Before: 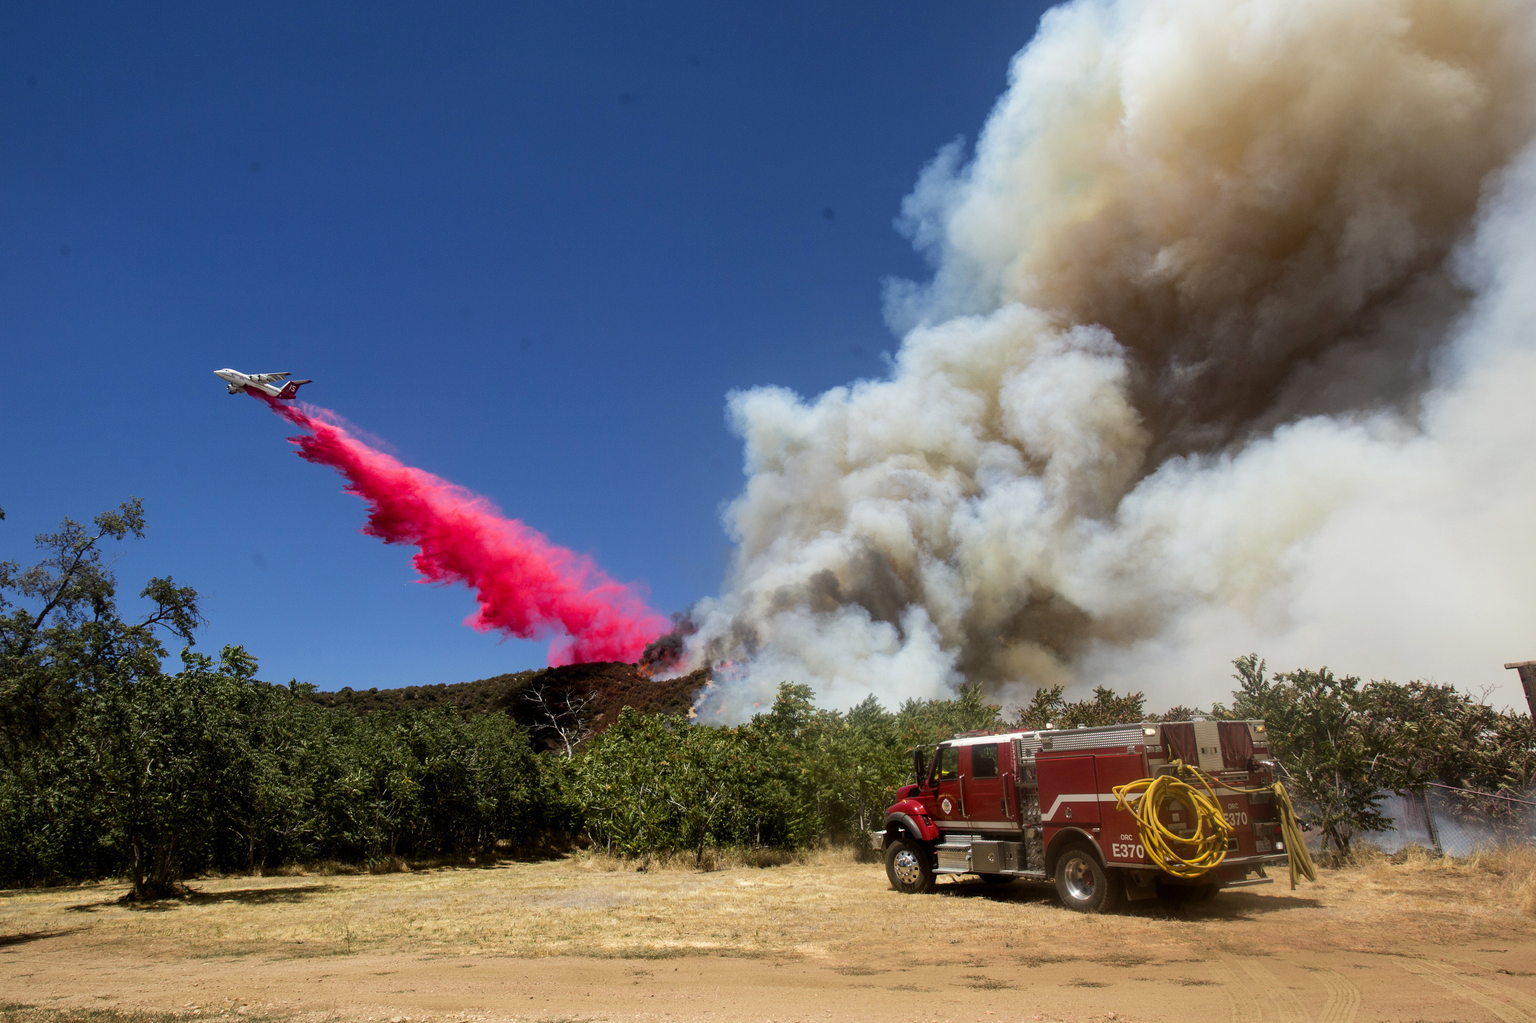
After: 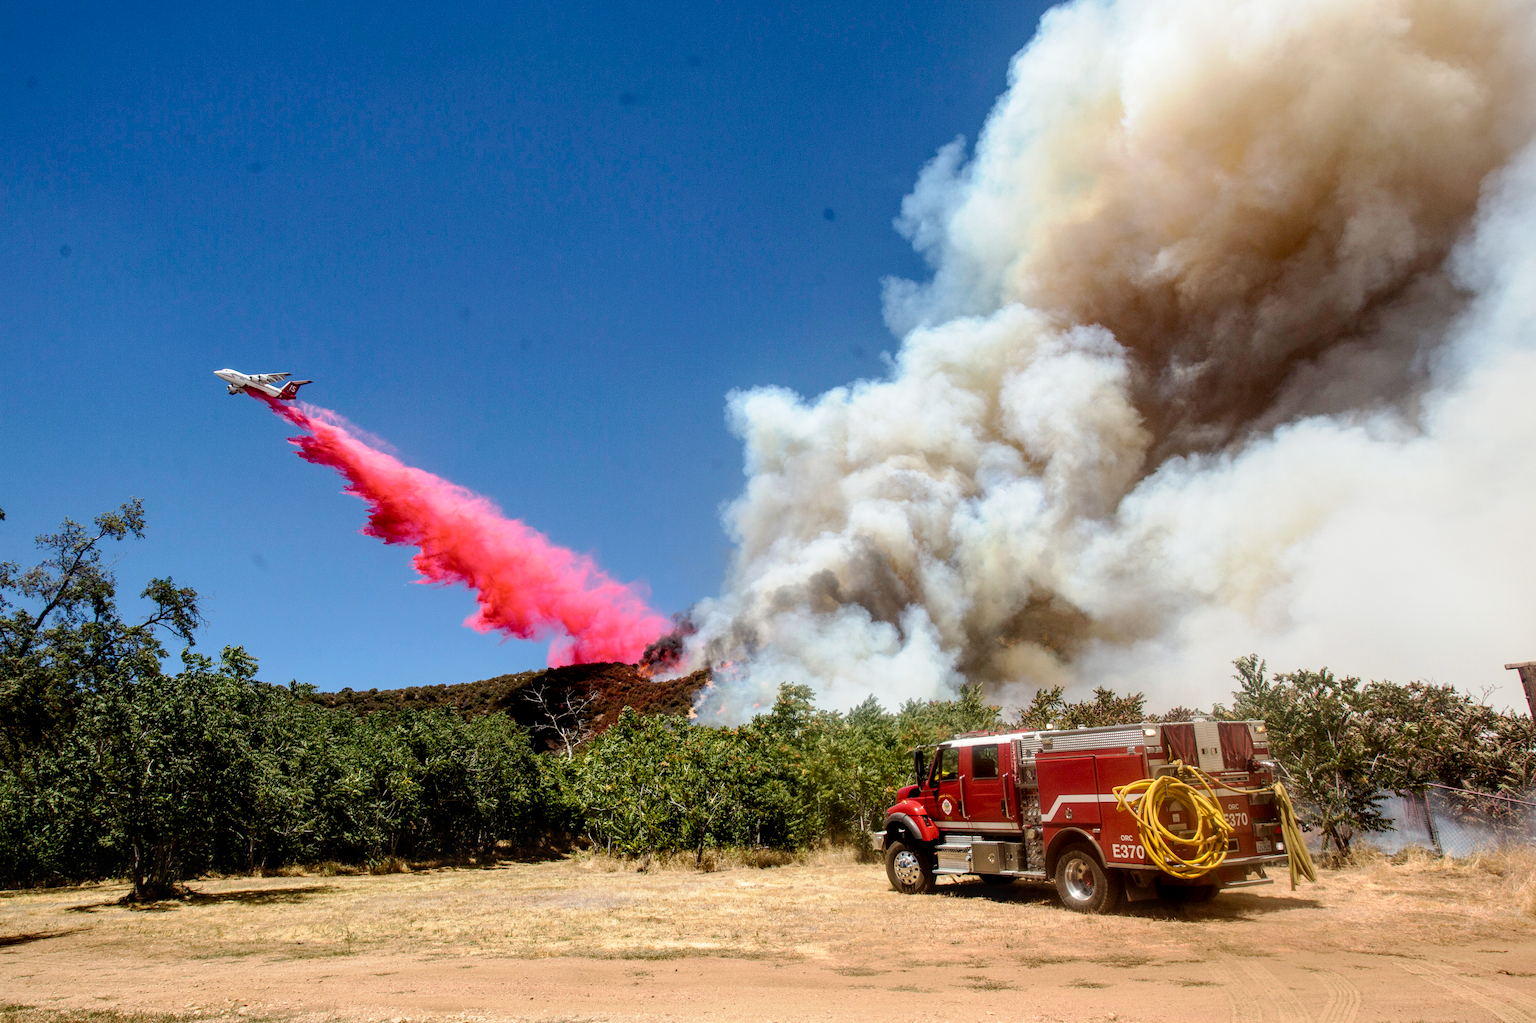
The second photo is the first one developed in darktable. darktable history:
tone curve: curves: ch0 [(0, 0) (0.003, 0.004) (0.011, 0.015) (0.025, 0.033) (0.044, 0.058) (0.069, 0.091) (0.1, 0.131) (0.136, 0.178) (0.177, 0.232) (0.224, 0.294) (0.277, 0.362) (0.335, 0.434) (0.399, 0.512) (0.468, 0.582) (0.543, 0.646) (0.623, 0.713) (0.709, 0.783) (0.801, 0.876) (0.898, 0.938) (1, 1)], preserve colors none
local contrast: detail 130%
